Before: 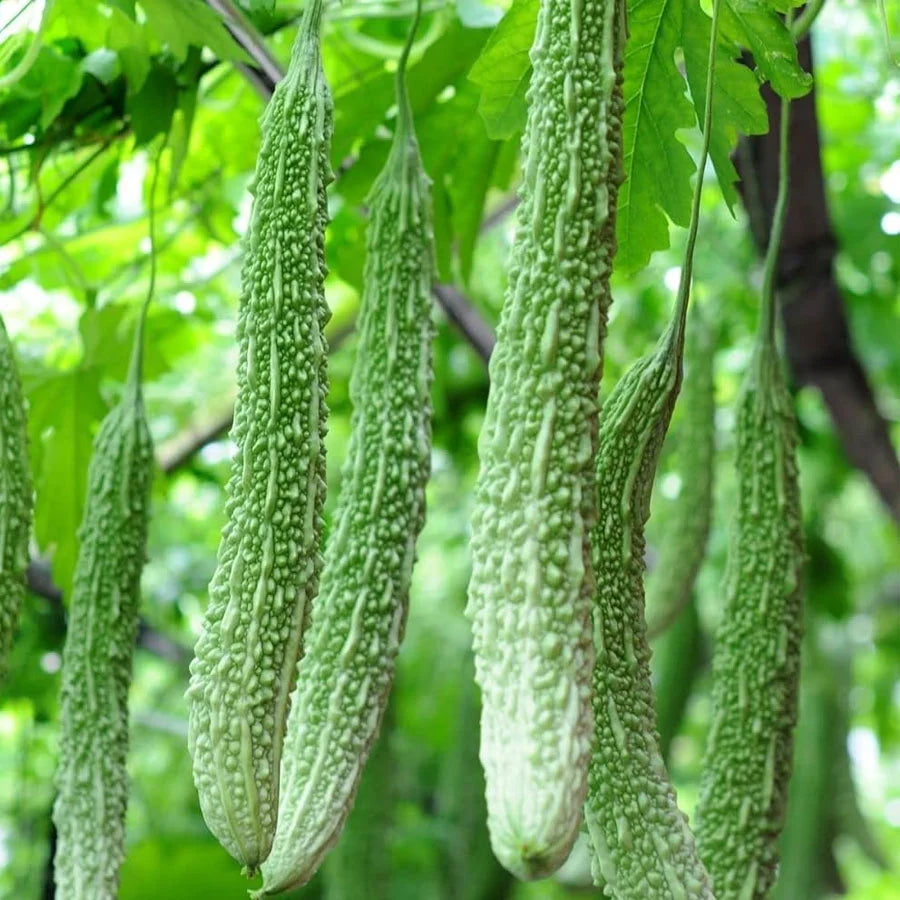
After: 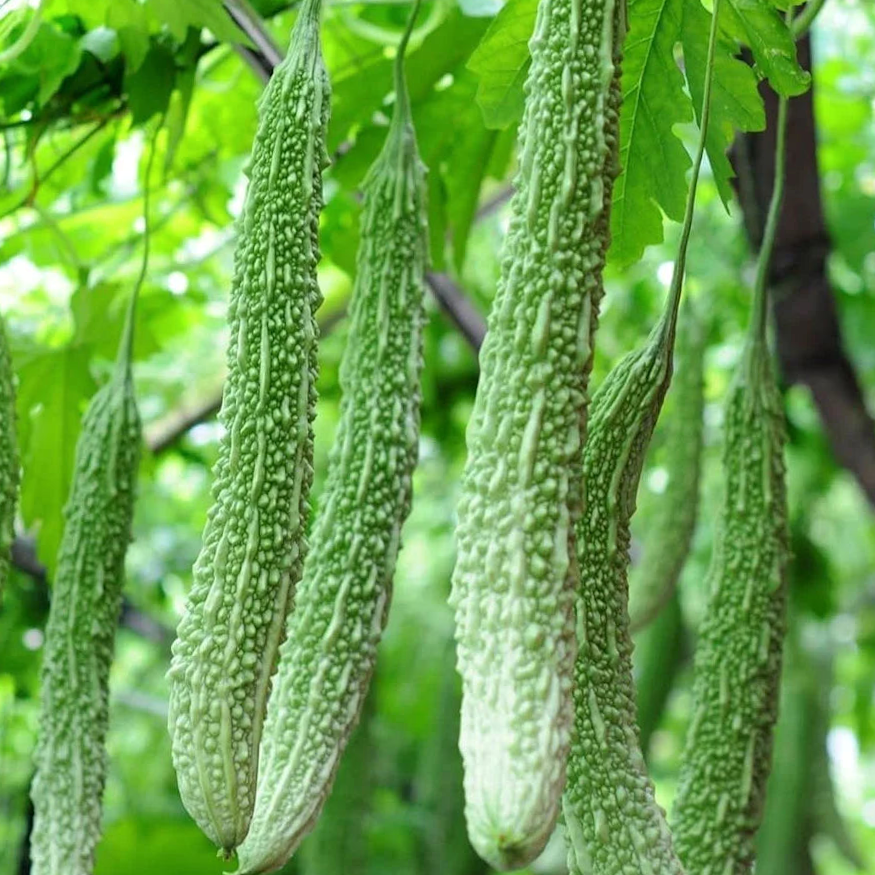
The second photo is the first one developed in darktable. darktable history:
color calibration: illuminant same as pipeline (D50), adaptation XYZ, x 0.346, y 0.358, temperature 5005.61 K
tone equalizer: edges refinement/feathering 500, mask exposure compensation -1.57 EV, preserve details no
crop and rotate: angle -1.62°
